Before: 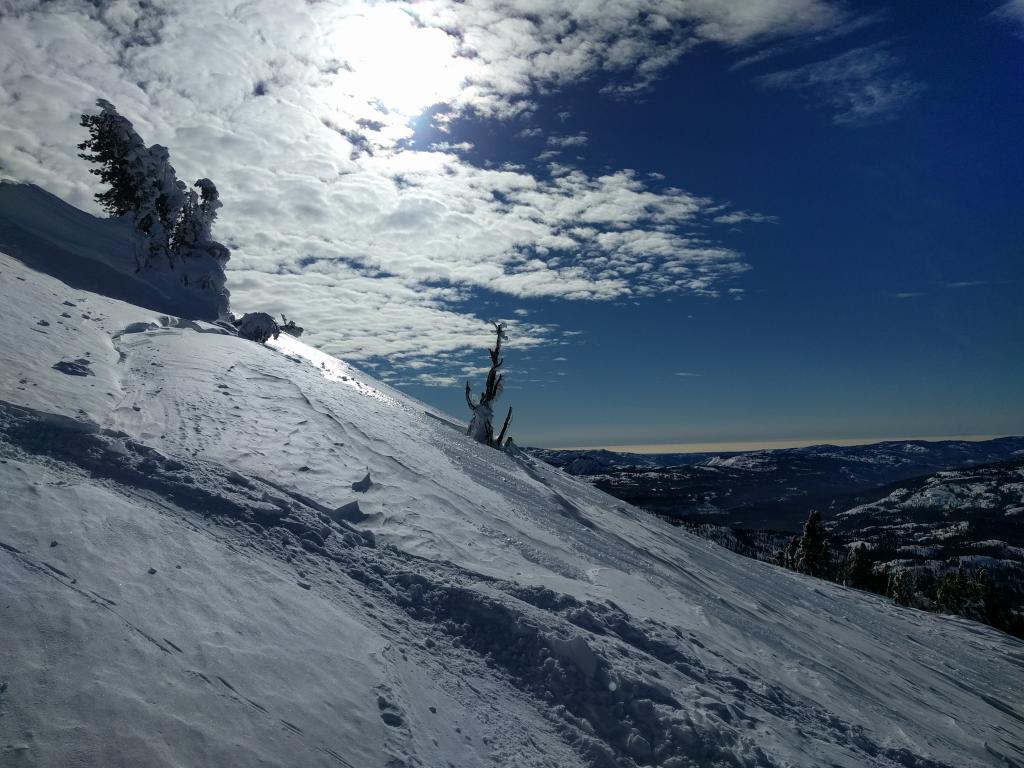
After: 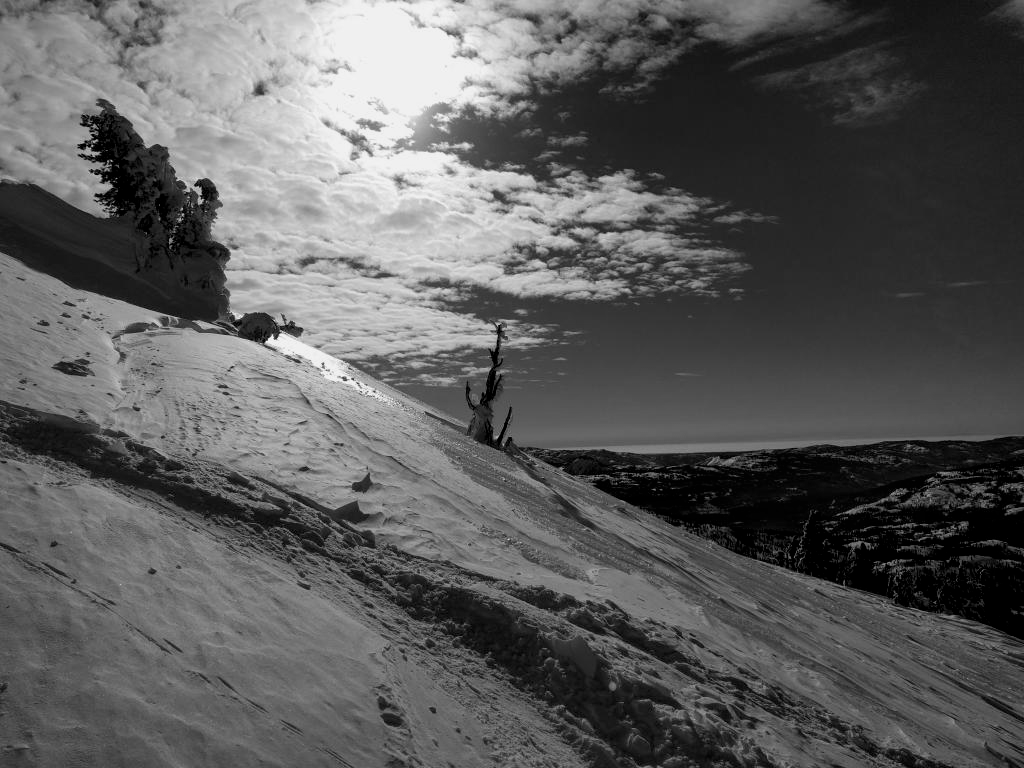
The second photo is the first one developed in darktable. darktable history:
exposure: black level correction 0.006, exposure -0.226 EV, compensate highlight preservation false
base curve: curves: ch0 [(0, 0) (0.303, 0.277) (1, 1)]
shadows and highlights: radius 337.17, shadows 29.01, soften with gaussian
contrast brightness saturation: contrast 0.1, brightness 0.03, saturation 0.09
monochrome: a -3.63, b -0.465
white balance: red 1.004, blue 1.096
